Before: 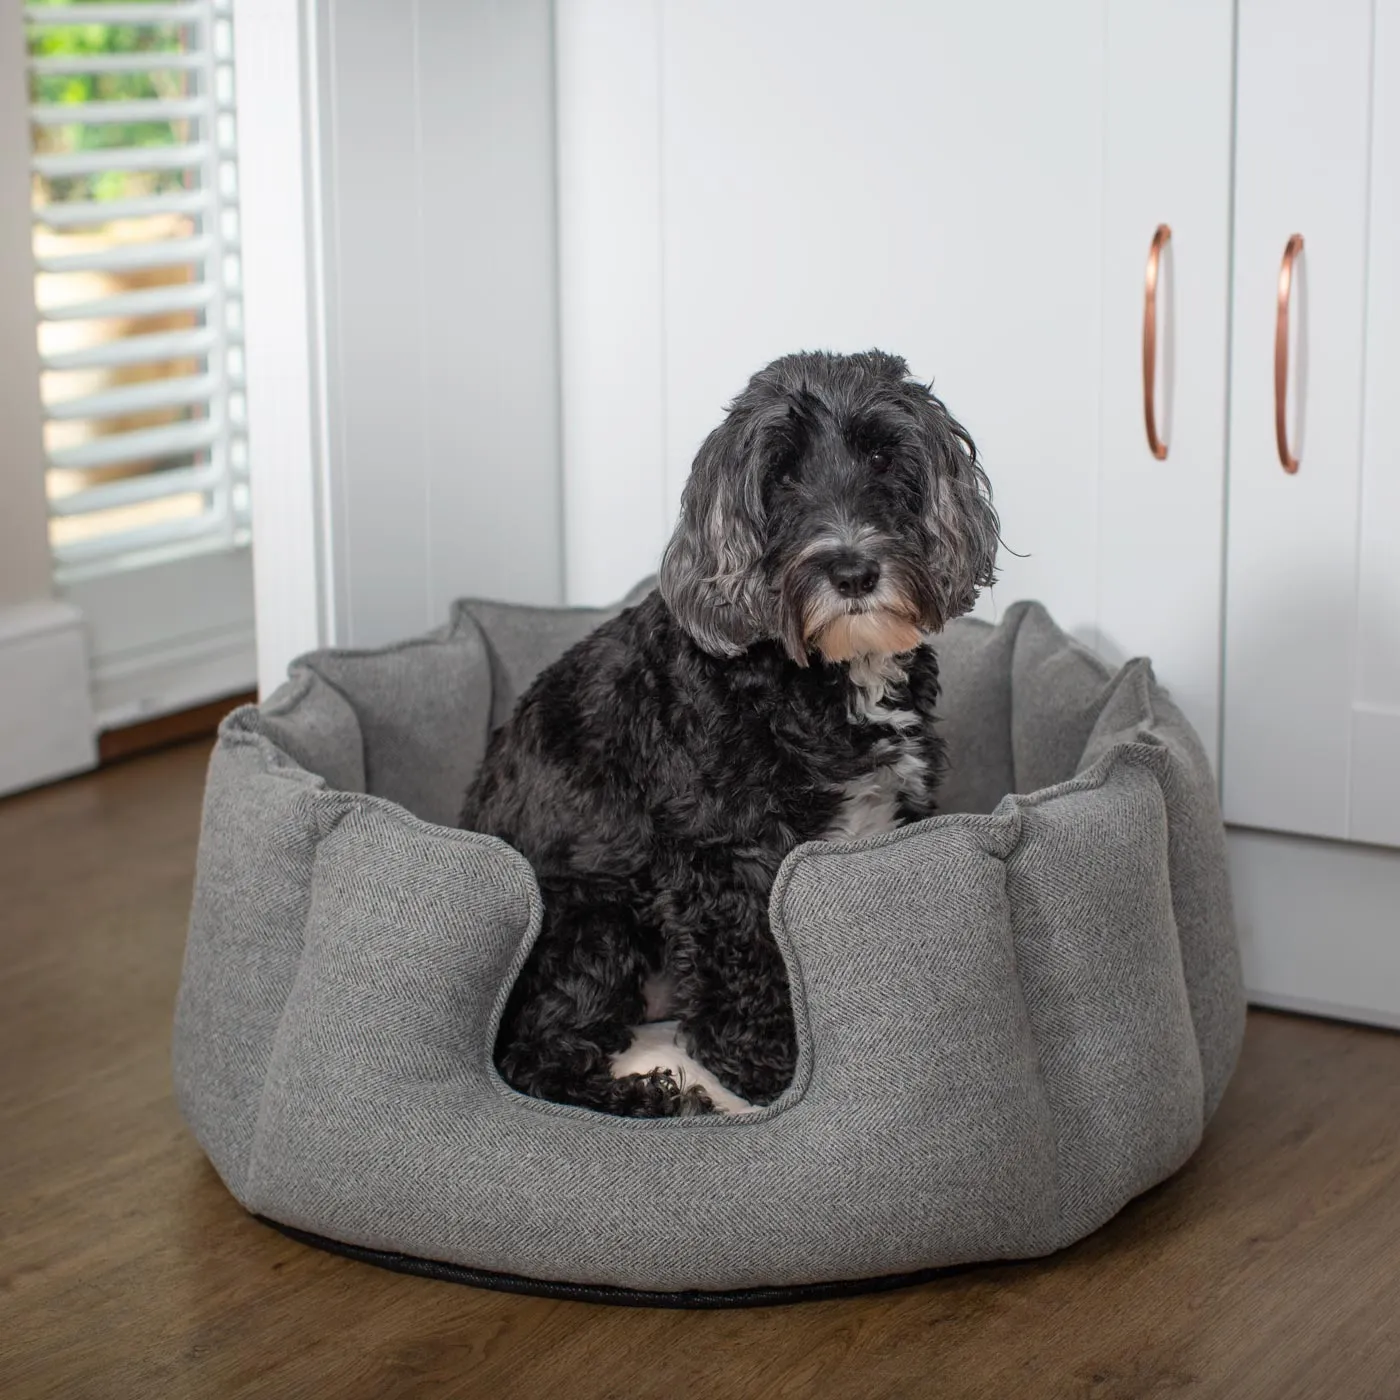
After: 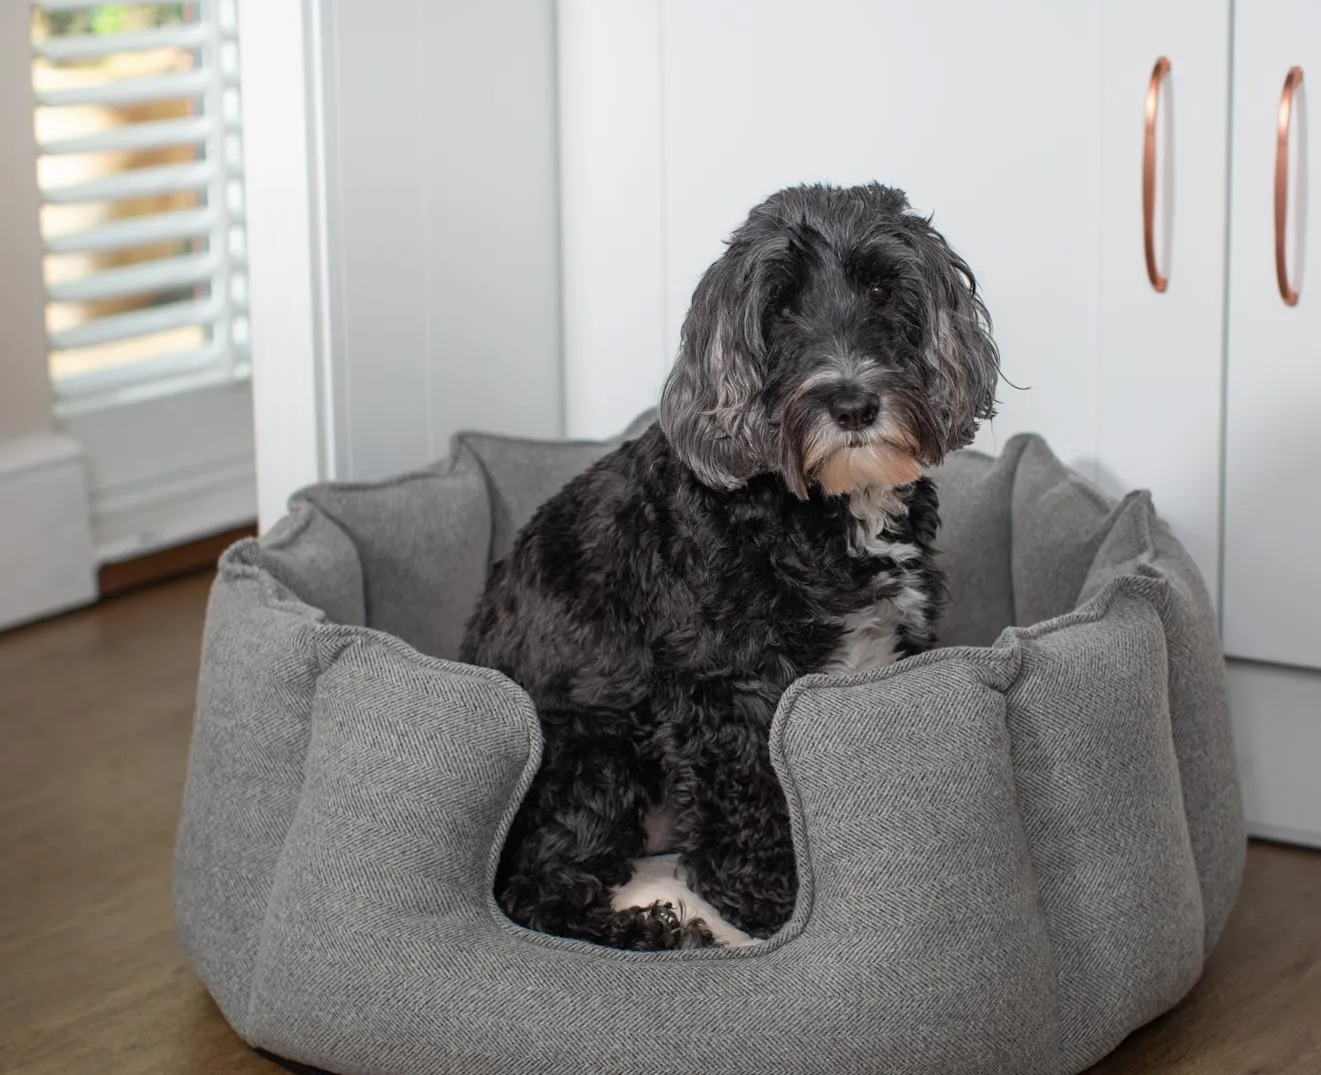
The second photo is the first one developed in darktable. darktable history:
crop and rotate: angle 0.062°, top 11.912%, right 5.524%, bottom 11.188%
